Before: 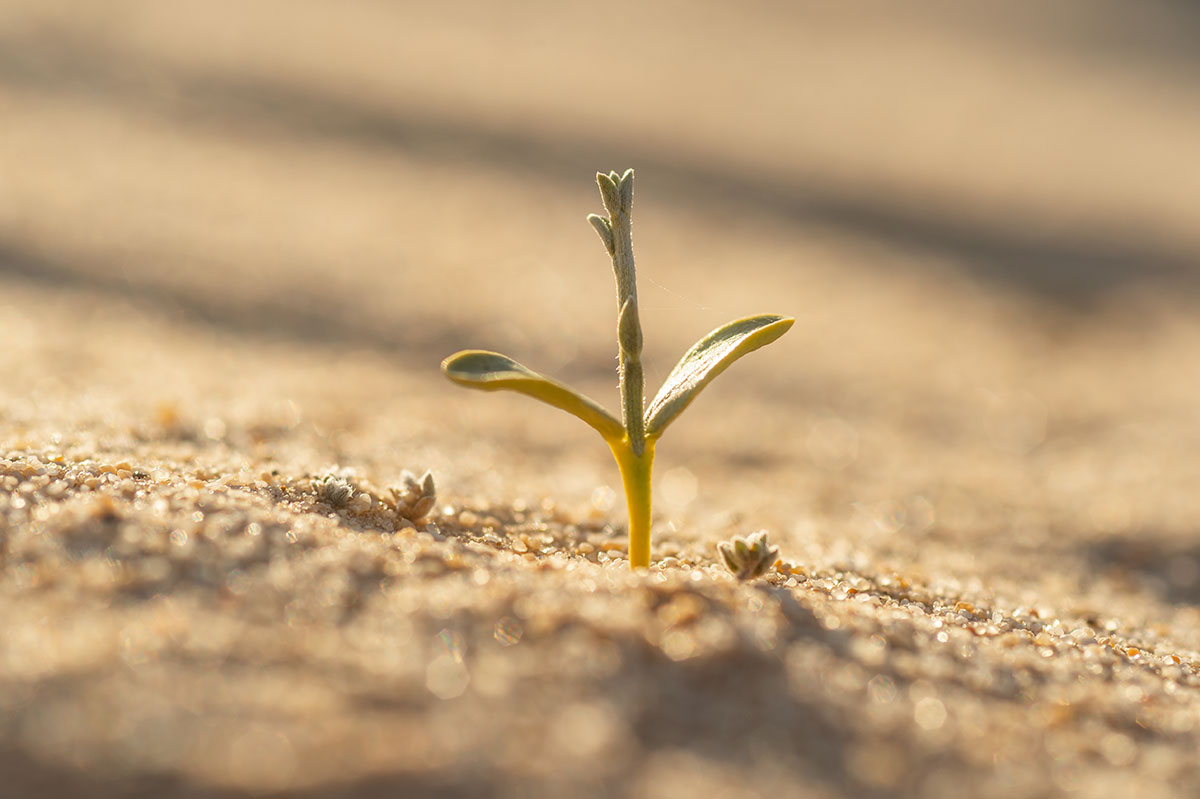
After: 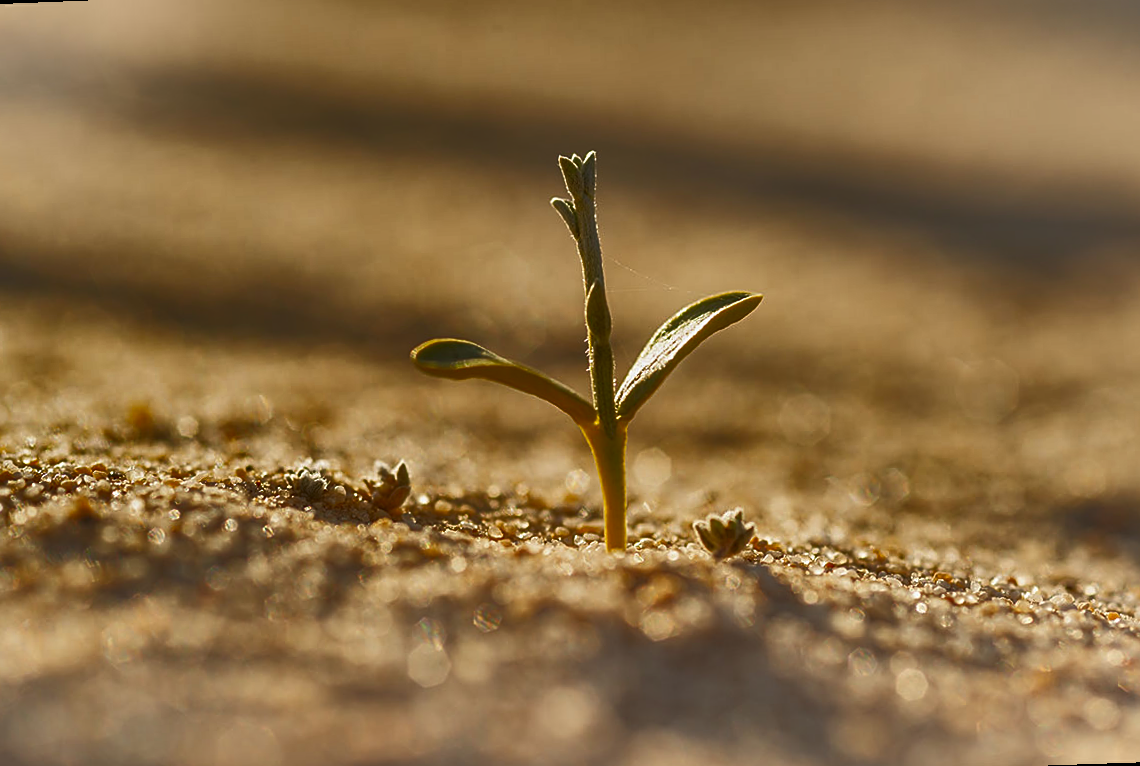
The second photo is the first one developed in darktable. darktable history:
sharpen: on, module defaults
shadows and highlights: radius 123.98, shadows 100, white point adjustment -3, highlights -100, highlights color adjustment 89.84%, soften with gaussian
rotate and perspective: rotation -2.12°, lens shift (vertical) 0.009, lens shift (horizontal) -0.008, automatic cropping original format, crop left 0.036, crop right 0.964, crop top 0.05, crop bottom 0.959
